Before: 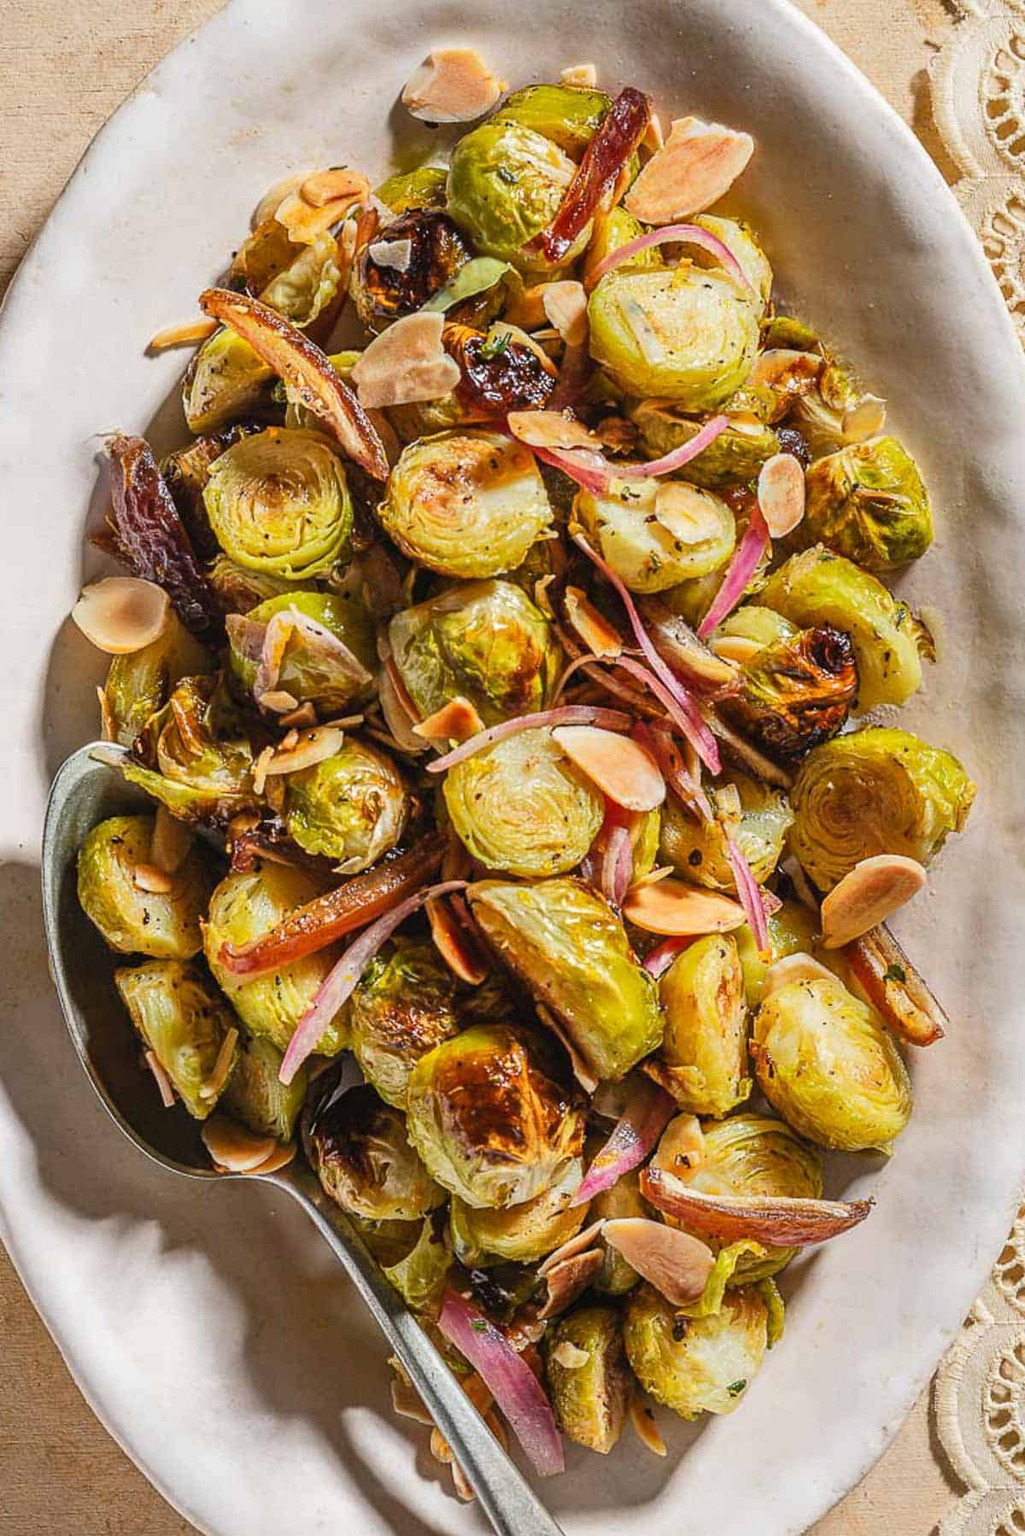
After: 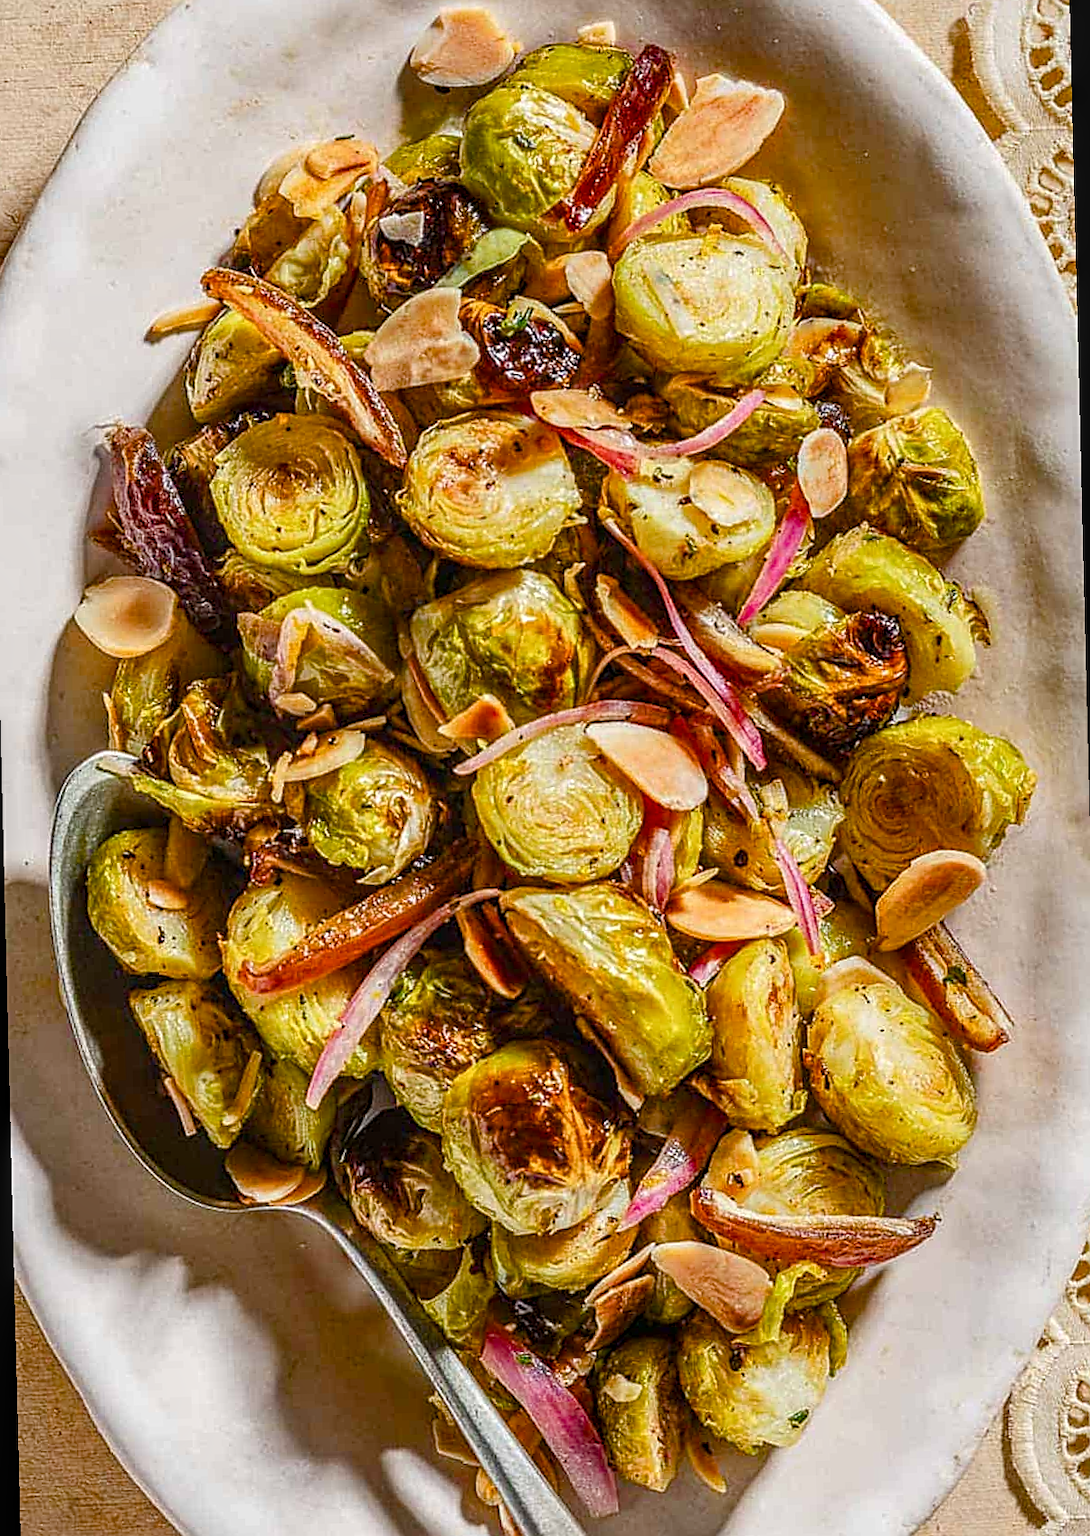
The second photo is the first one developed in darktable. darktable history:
local contrast: on, module defaults
rotate and perspective: rotation -1.42°, crop left 0.016, crop right 0.984, crop top 0.035, crop bottom 0.965
sharpen: on, module defaults
color balance rgb: perceptual saturation grading › global saturation 20%, perceptual saturation grading › highlights -25%, perceptual saturation grading › shadows 50%
